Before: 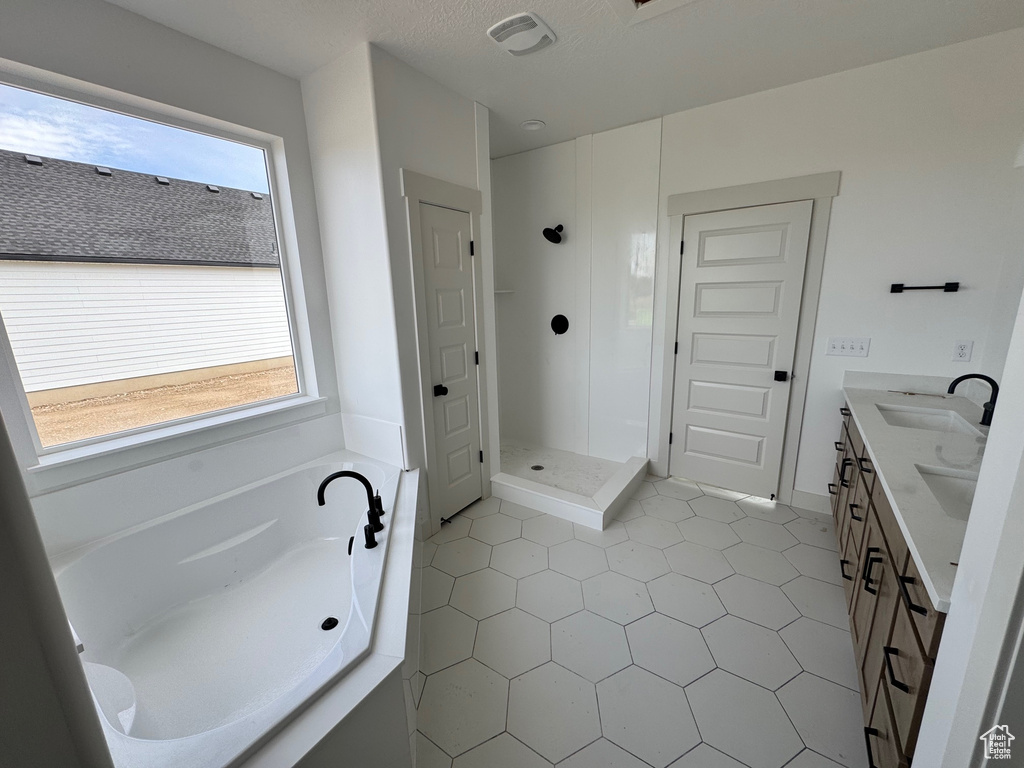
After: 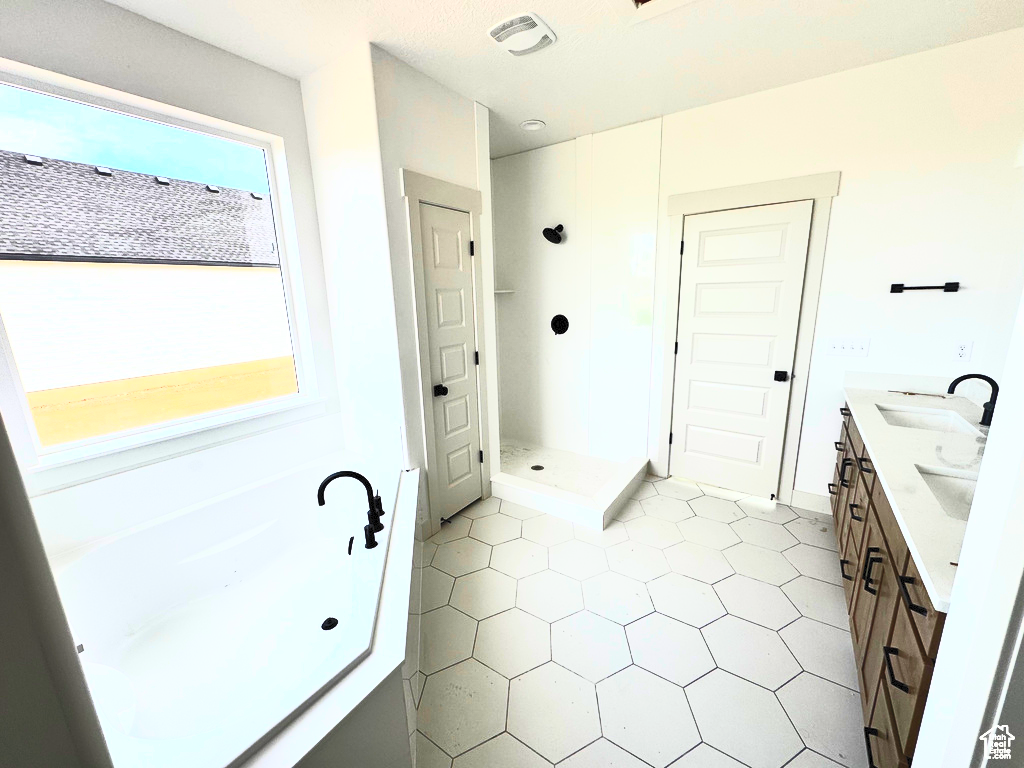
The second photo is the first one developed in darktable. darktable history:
contrast brightness saturation: contrast 0.988, brightness 0.984, saturation 0.989
